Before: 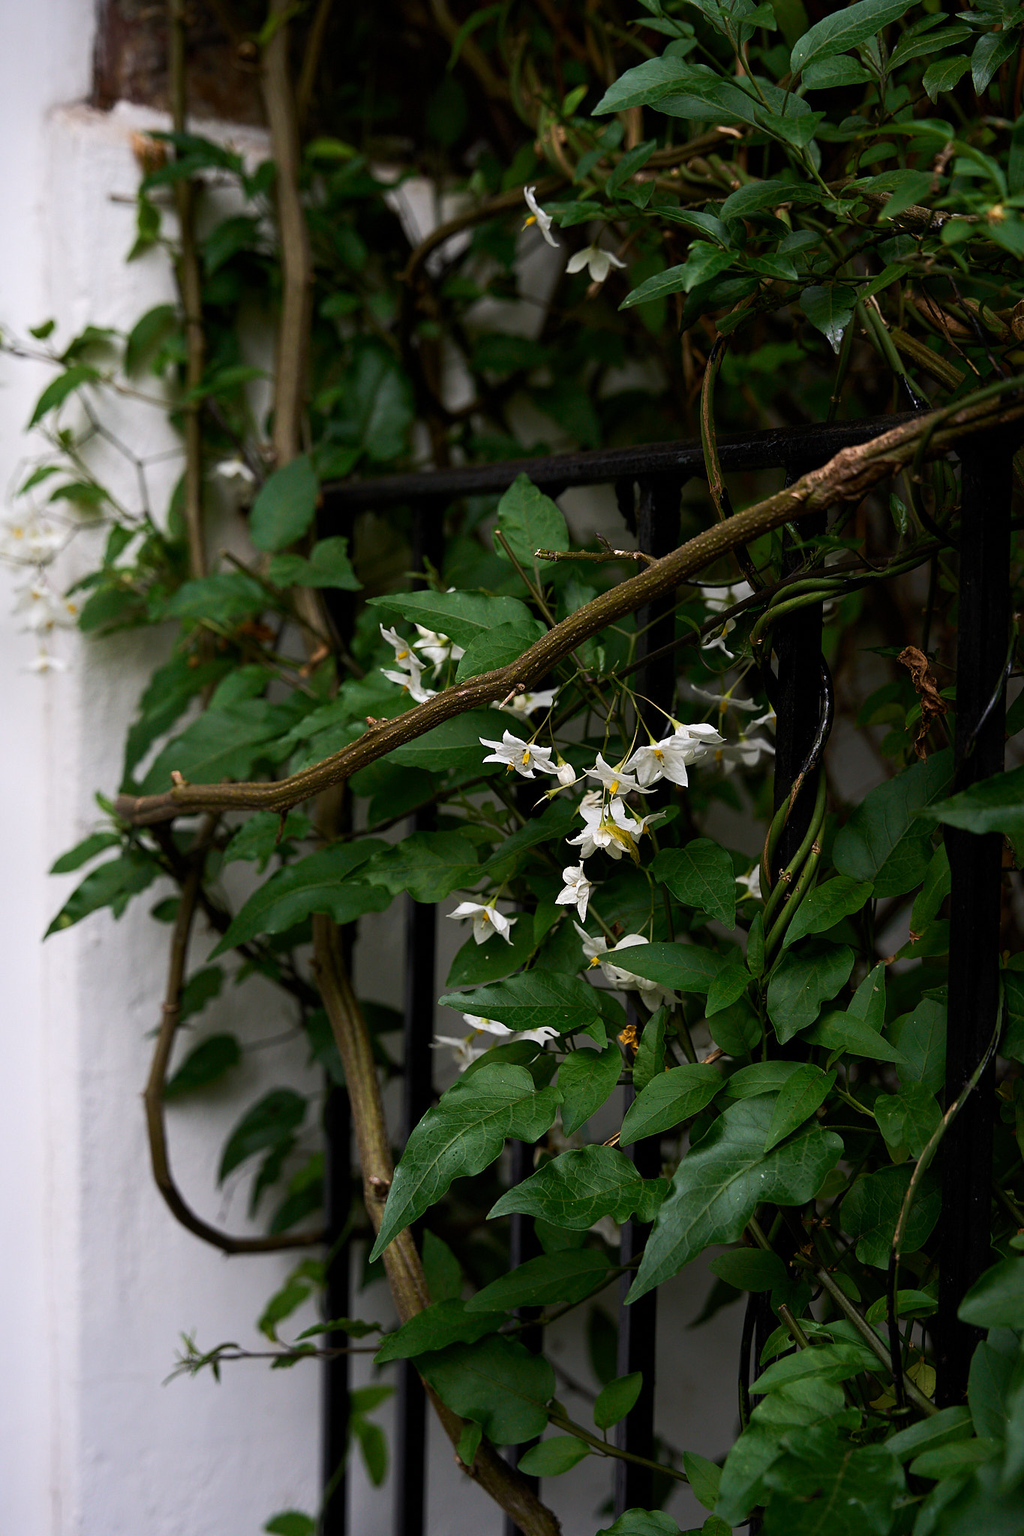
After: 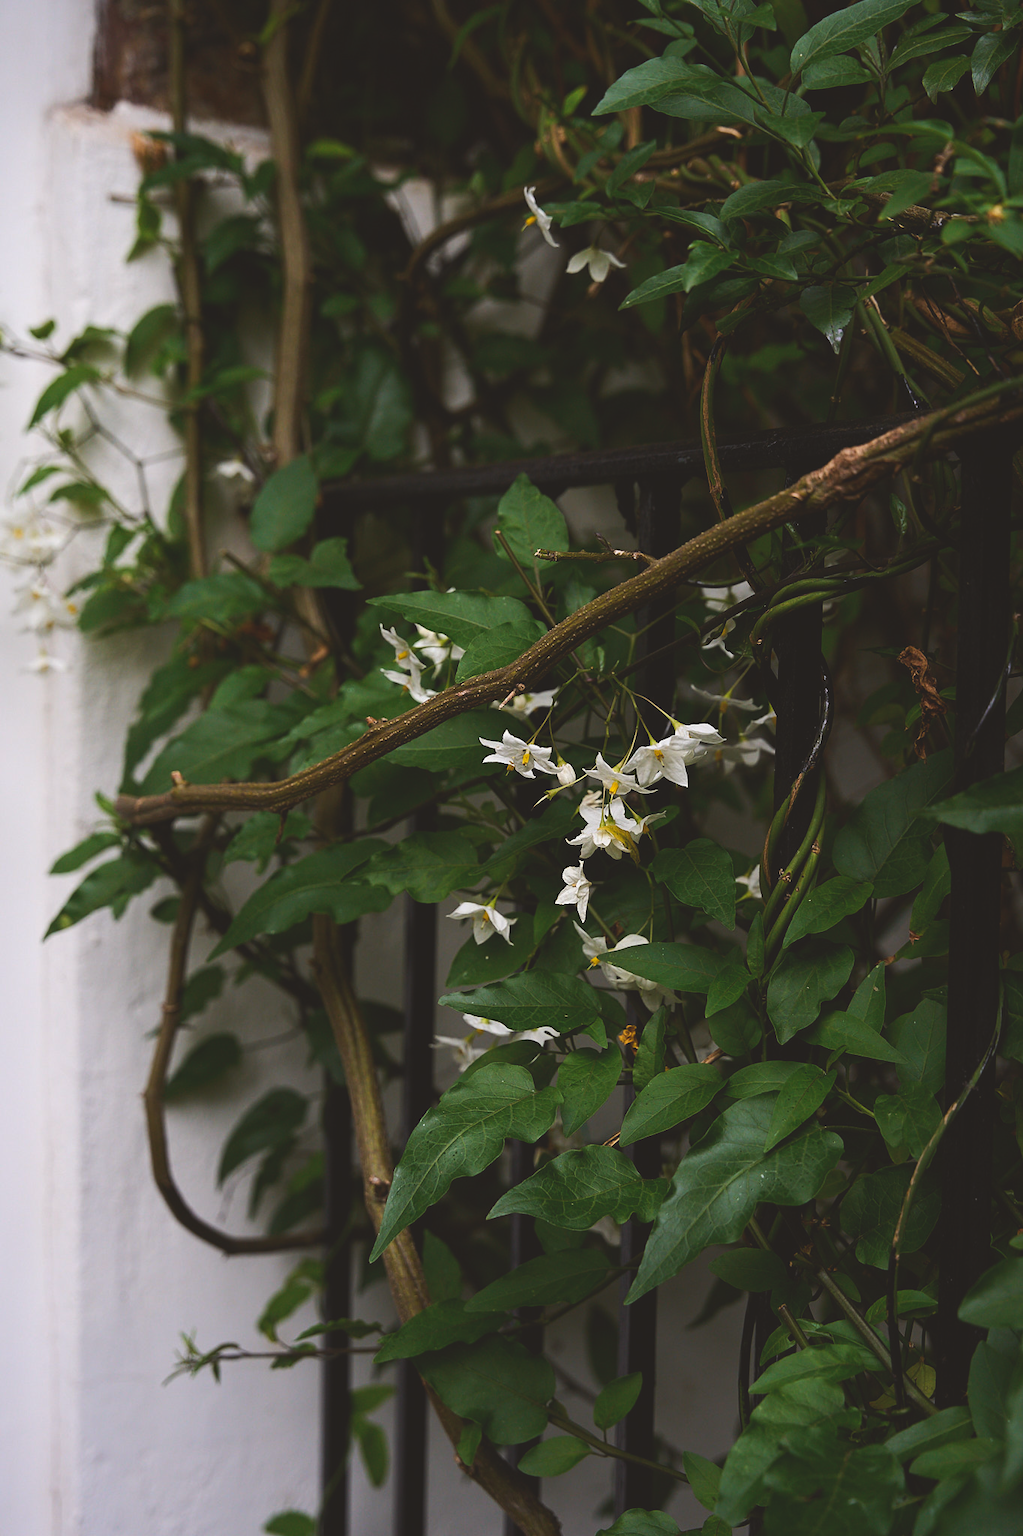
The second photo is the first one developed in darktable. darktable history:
exposure: black level correction -0.015, exposure -0.13 EV, compensate exposure bias true, compensate highlight preservation false
color balance rgb: power › chroma 0.657%, power › hue 60°, global offset › luminance 0.224%, perceptual saturation grading › global saturation 0.786%, global vibrance 20%
